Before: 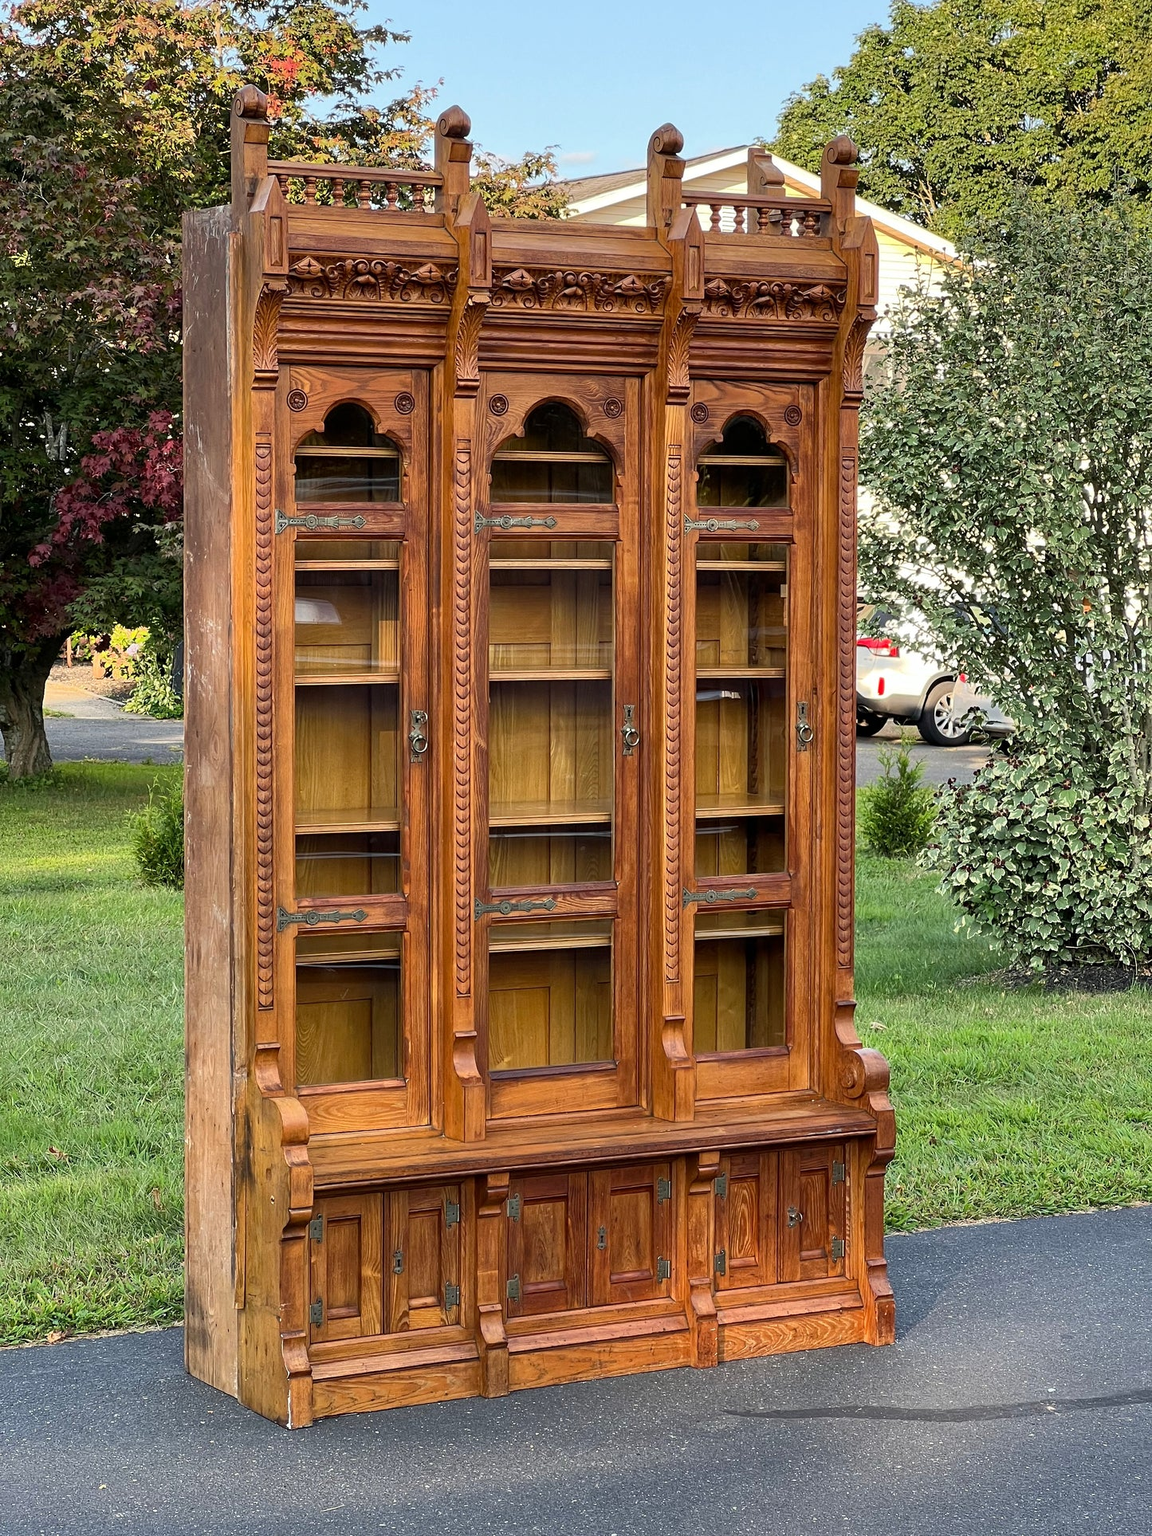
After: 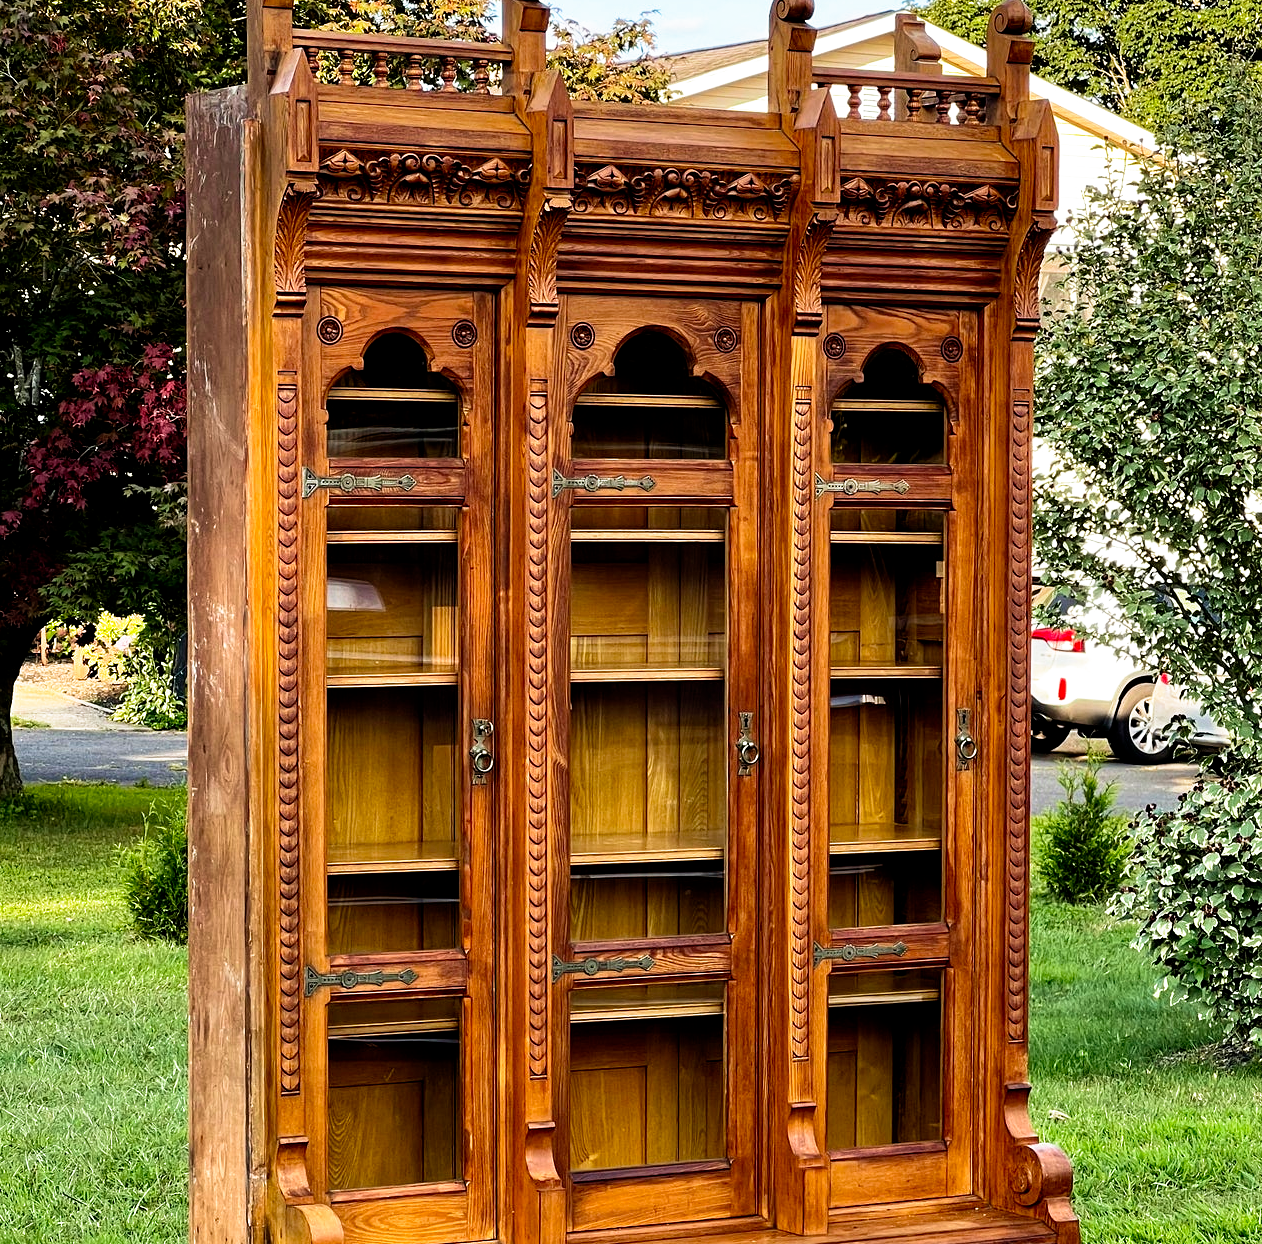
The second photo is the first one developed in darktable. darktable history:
color balance: contrast 8.5%, output saturation 105%
crop: left 3.015%, top 8.969%, right 9.647%, bottom 26.457%
filmic rgb: black relative exposure -8.7 EV, white relative exposure 2.7 EV, threshold 3 EV, target black luminance 0%, hardness 6.25, latitude 75%, contrast 1.325, highlights saturation mix -5%, preserve chrominance no, color science v5 (2021), iterations of high-quality reconstruction 0, enable highlight reconstruction true
haze removal: strength 0.02, distance 0.25, compatibility mode true, adaptive false
velvia: on, module defaults
